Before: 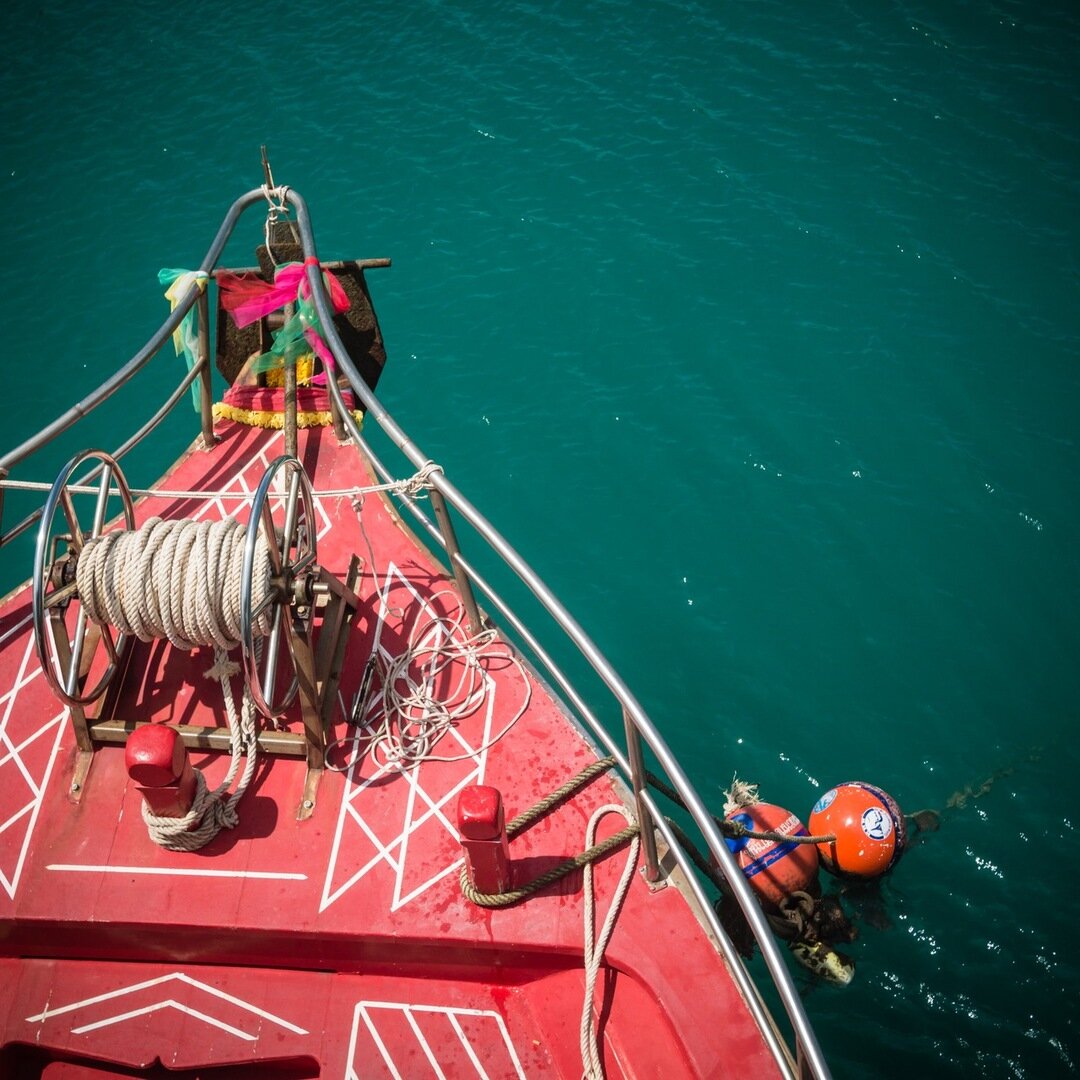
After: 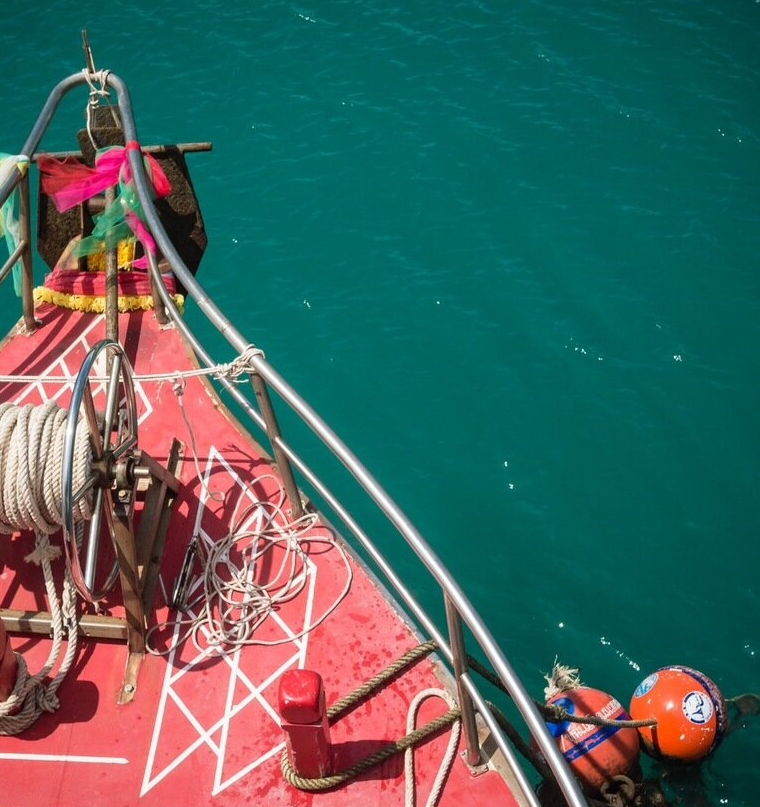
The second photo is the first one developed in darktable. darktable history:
crop and rotate: left 16.75%, top 10.751%, right 12.872%, bottom 14.493%
